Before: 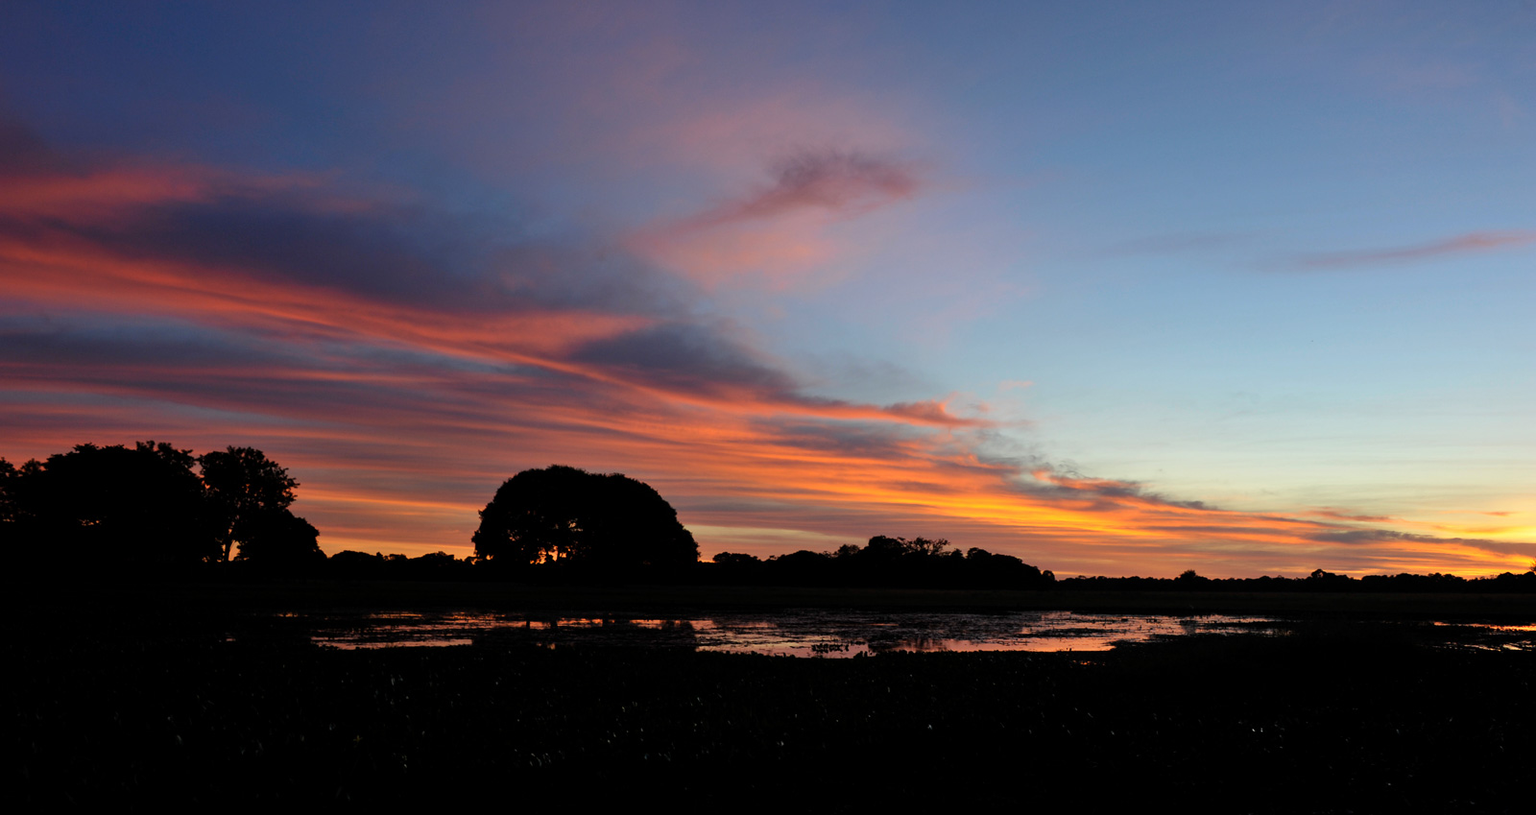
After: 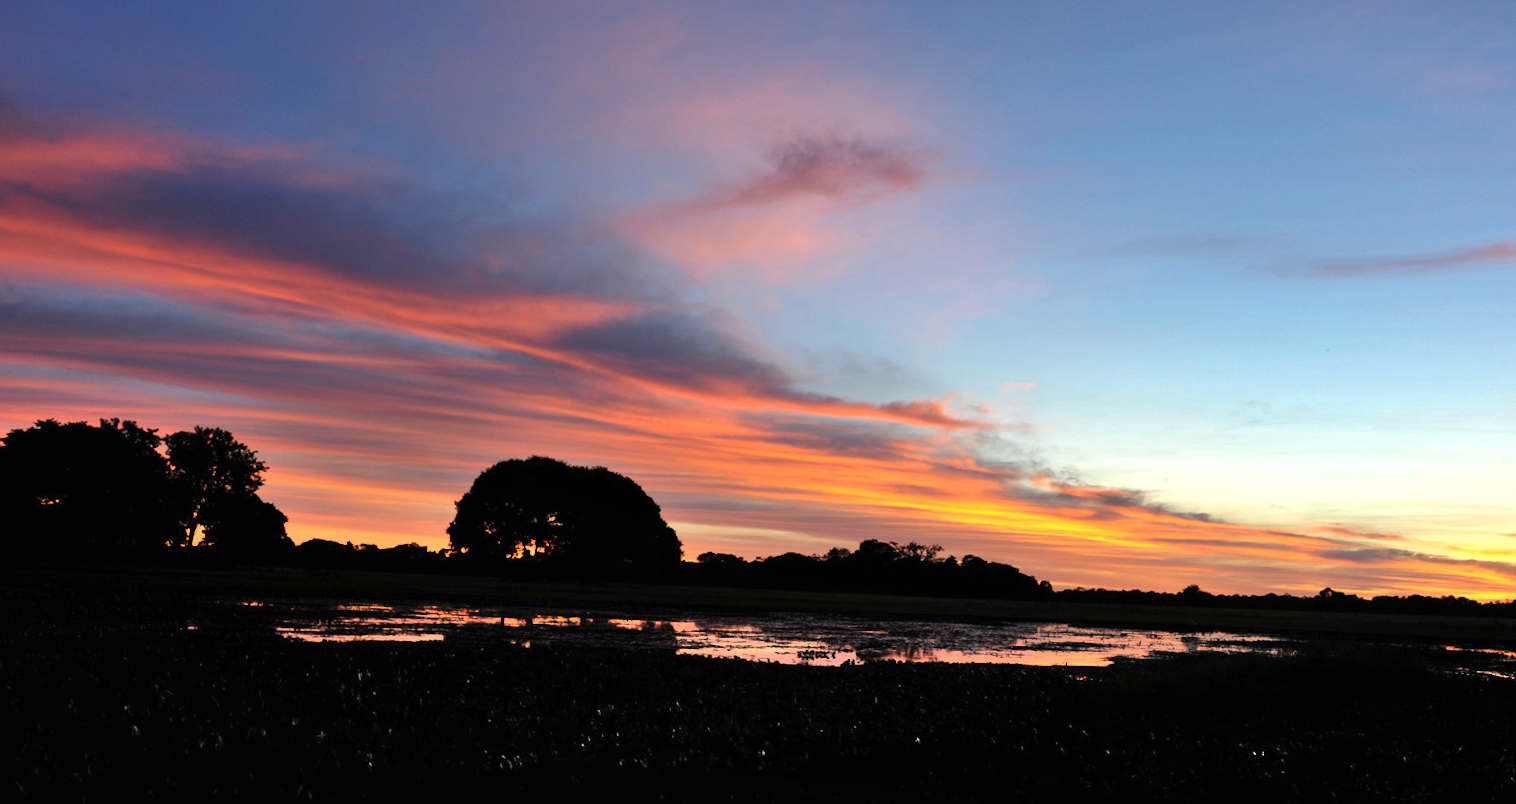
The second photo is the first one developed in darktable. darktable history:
exposure: black level correction 0, exposure 0.6 EV, compensate highlight preservation false
shadows and highlights: shadows 53, soften with gaussian
crop and rotate: angle -1.69°
